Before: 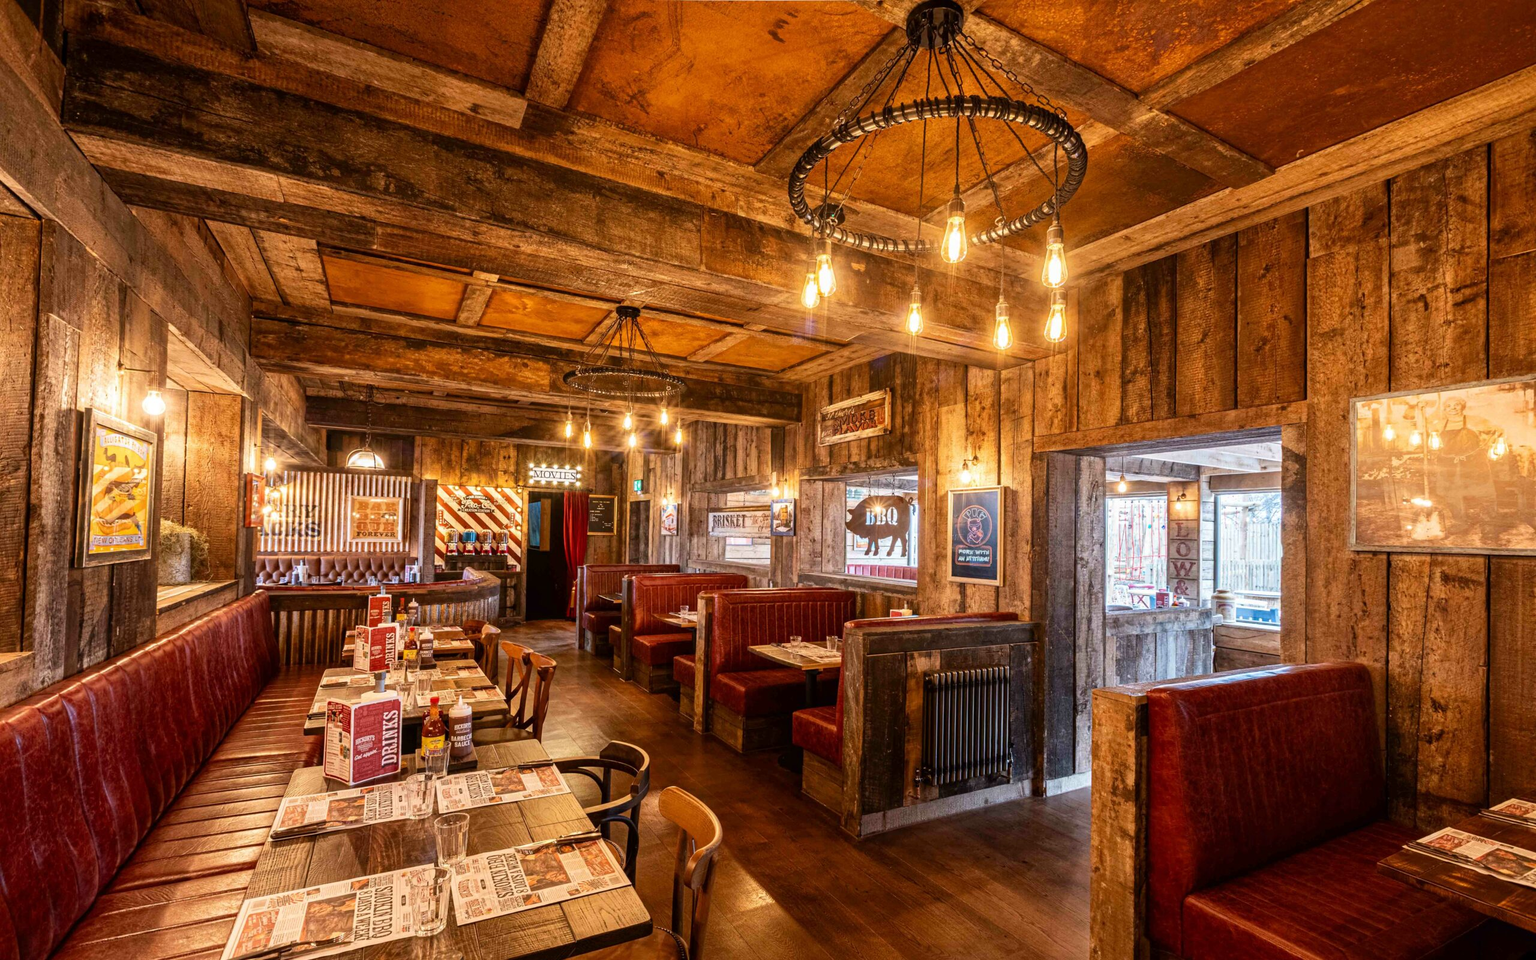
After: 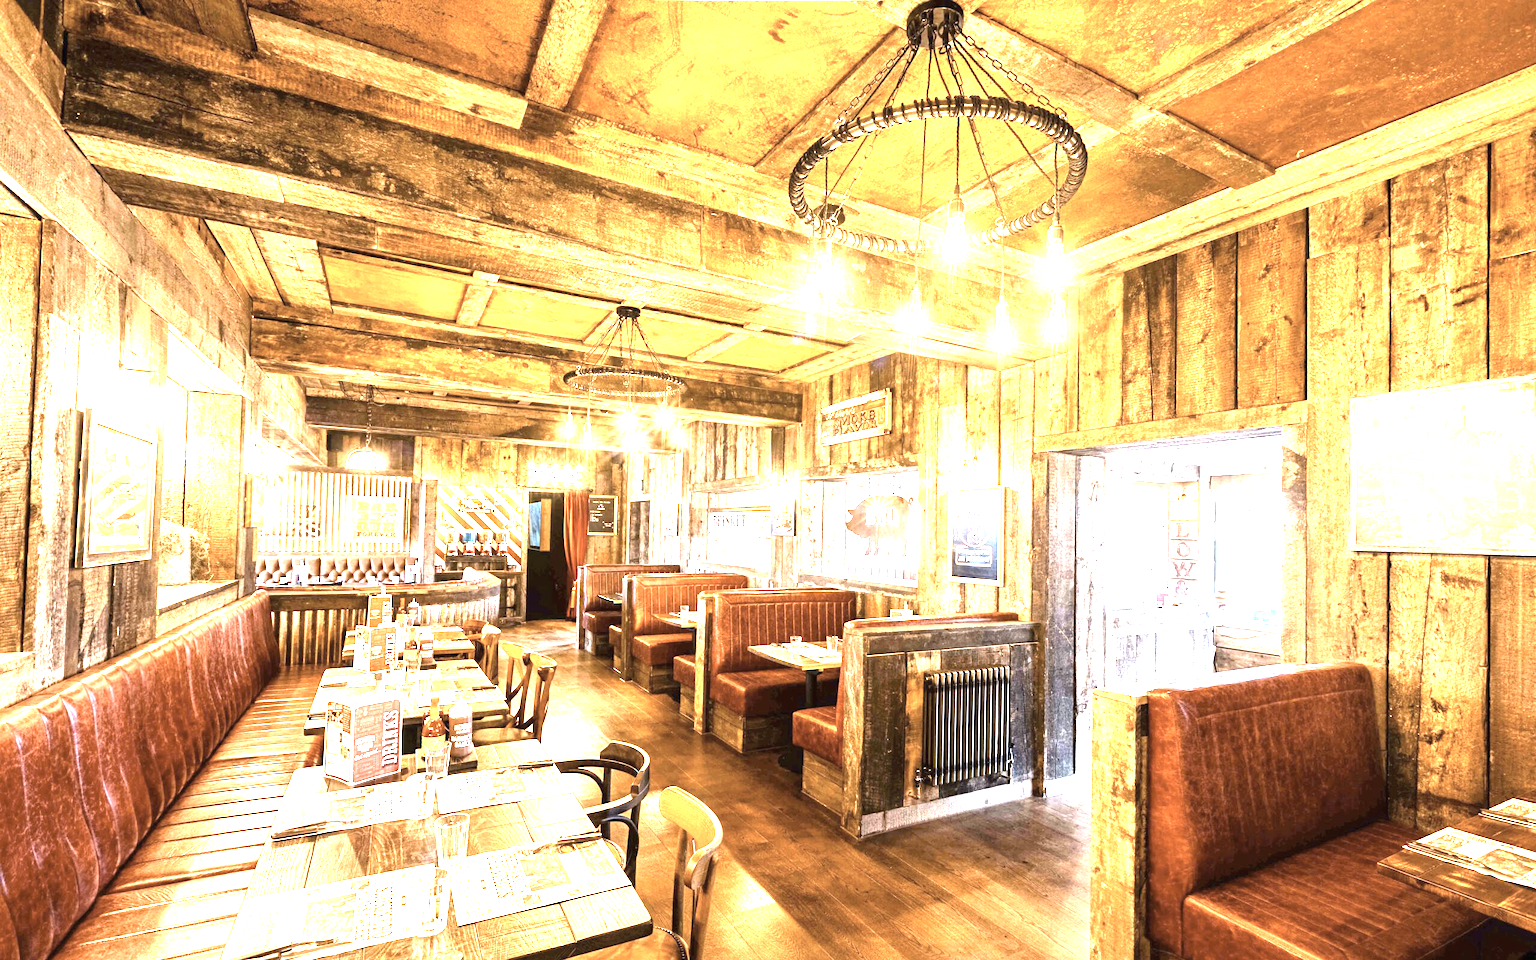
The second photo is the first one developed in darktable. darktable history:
contrast brightness saturation: contrast 0.1, saturation -0.36
color contrast: green-magenta contrast 0.8, blue-yellow contrast 1.1, unbound 0
exposure: black level correction 0, exposure 1 EV, compensate exposure bias true, compensate highlight preservation false
